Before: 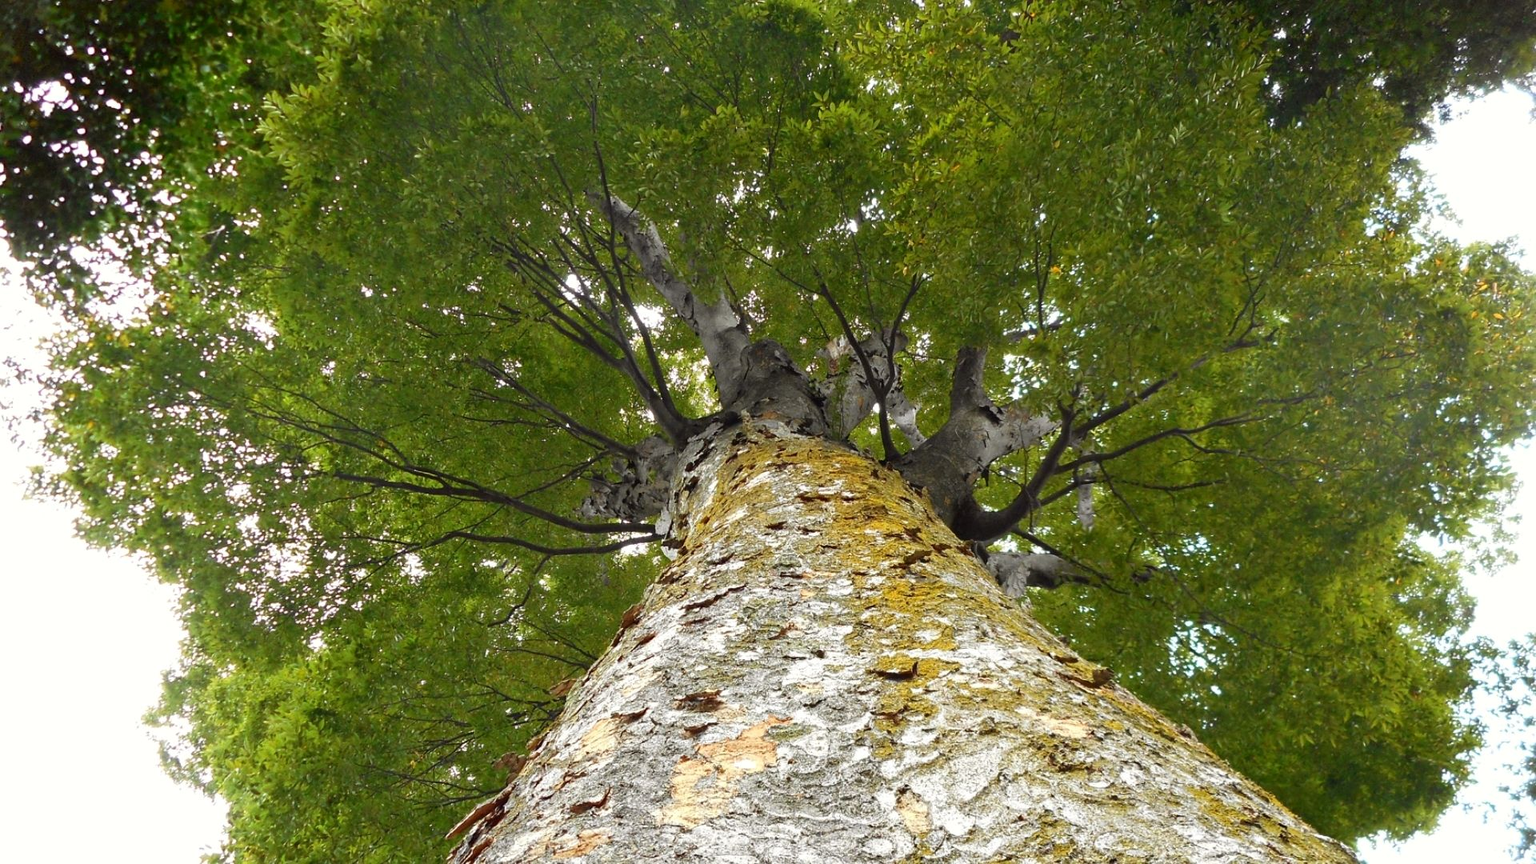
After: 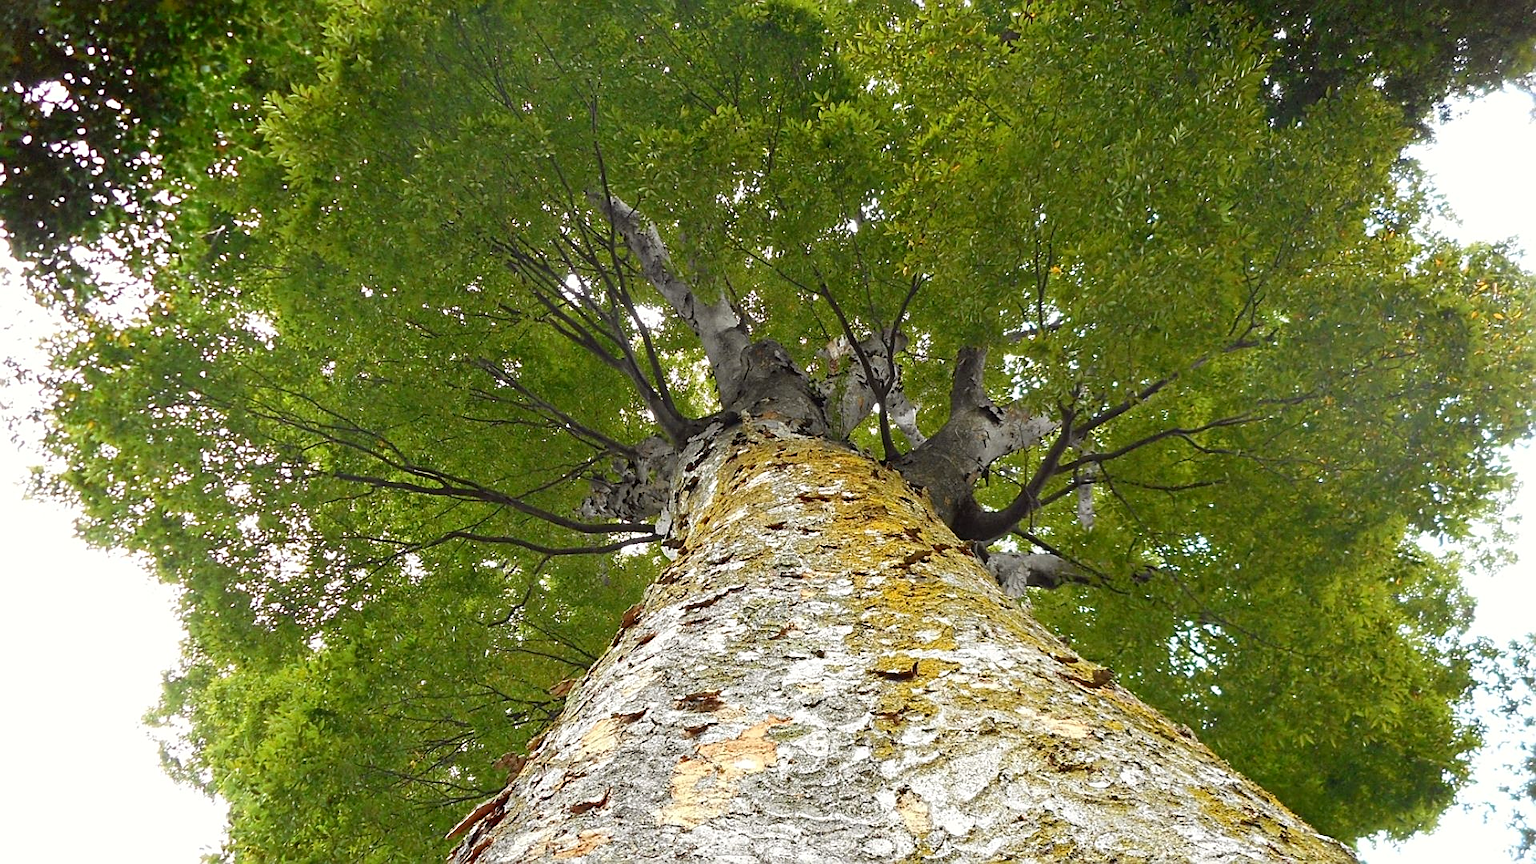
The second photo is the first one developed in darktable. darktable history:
sharpen: on, module defaults
levels: levels [0, 0.478, 1]
